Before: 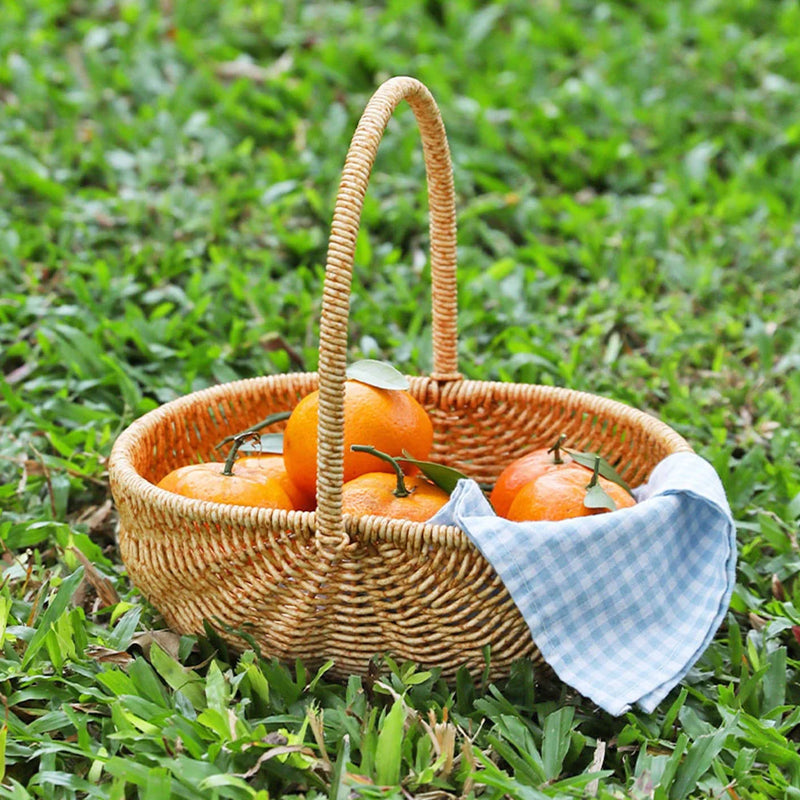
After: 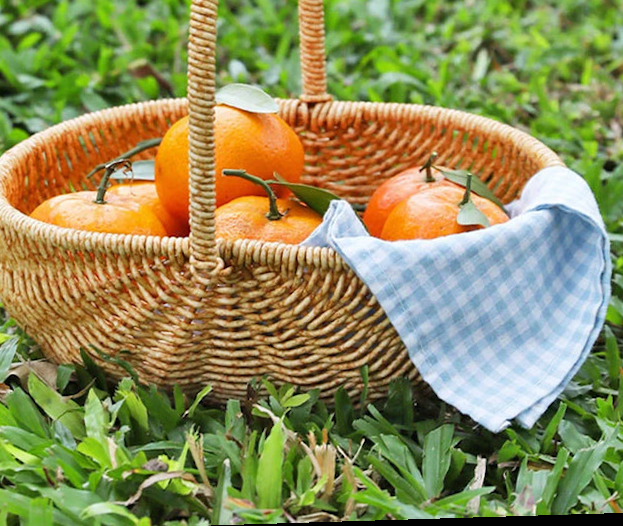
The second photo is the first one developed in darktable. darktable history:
crop and rotate: left 17.299%, top 35.115%, right 7.015%, bottom 1.024%
rotate and perspective: rotation -1.75°, automatic cropping off
